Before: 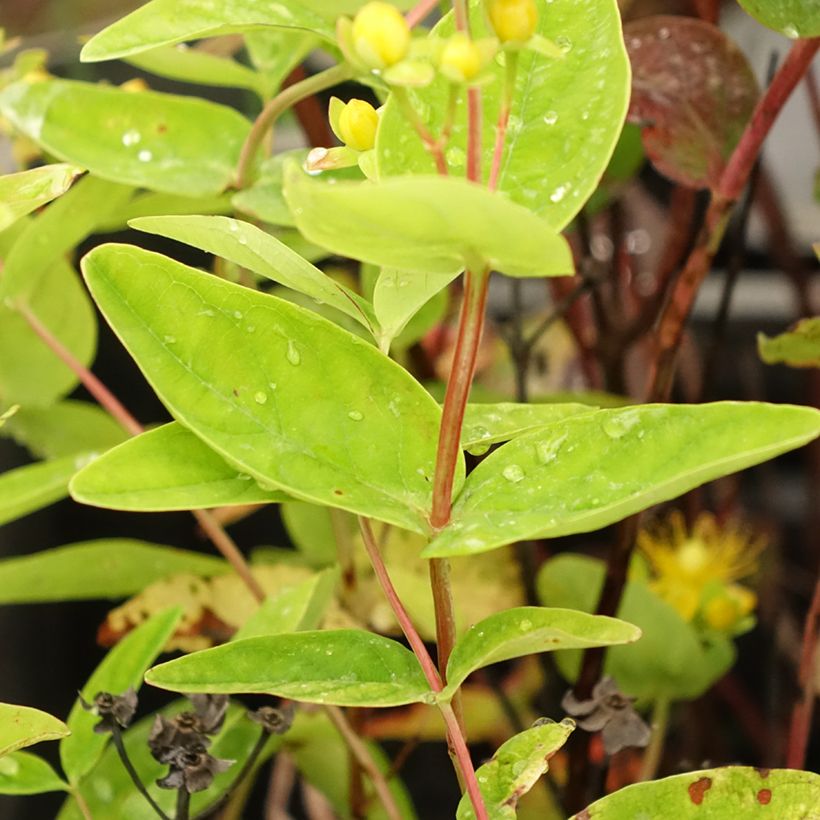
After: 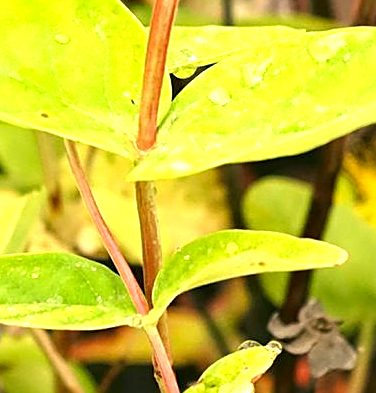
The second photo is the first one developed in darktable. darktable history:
exposure: exposure 1 EV, compensate highlight preservation false
sharpen: on, module defaults
color correction: highlights a* 4.65, highlights b* 4.96, shadows a* -7.5, shadows b* 4.61
crop: left 35.863%, top 46.079%, right 18.173%, bottom 5.878%
